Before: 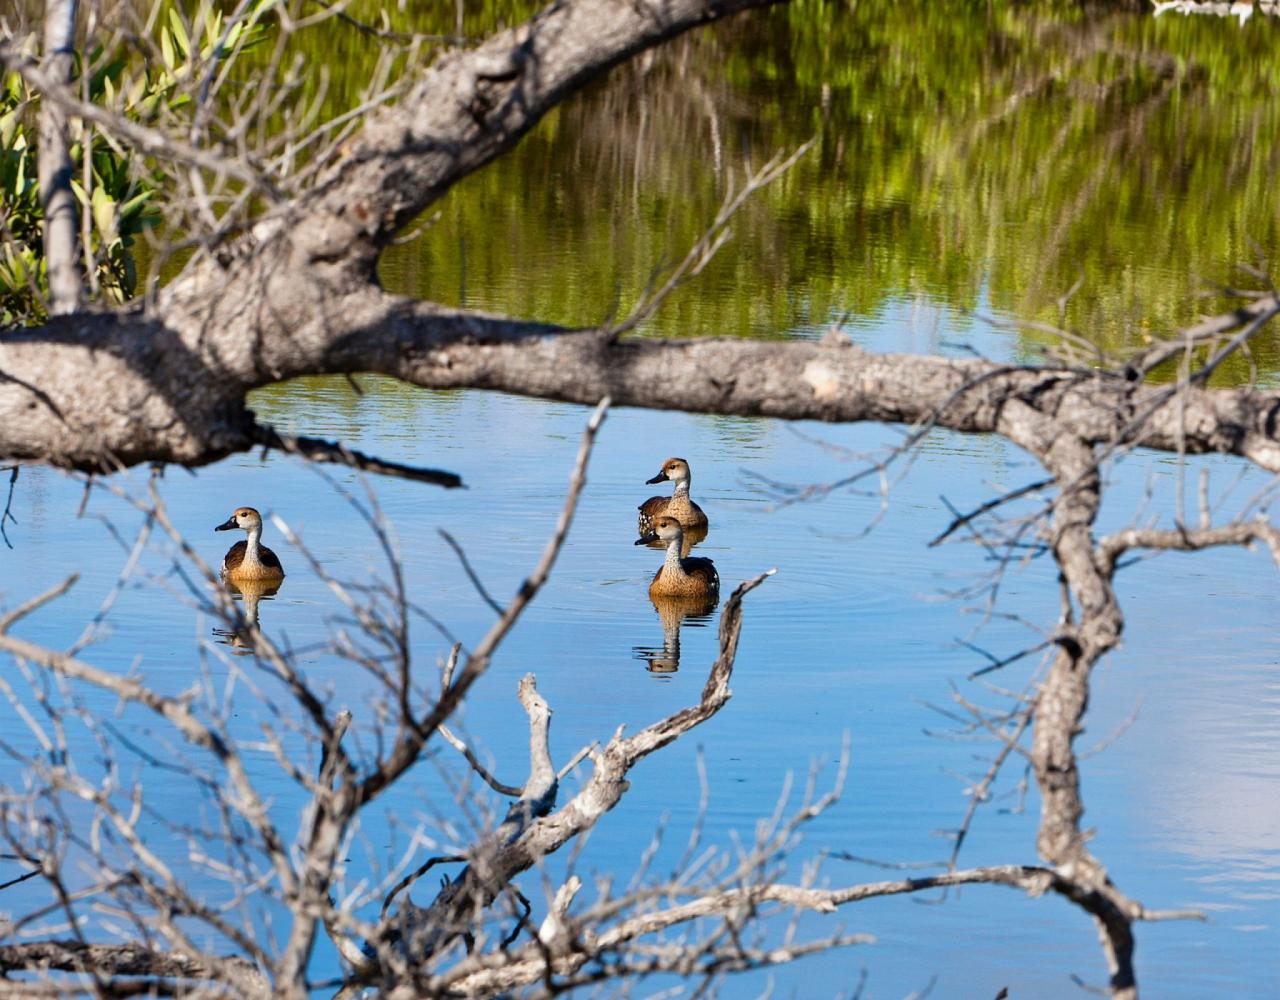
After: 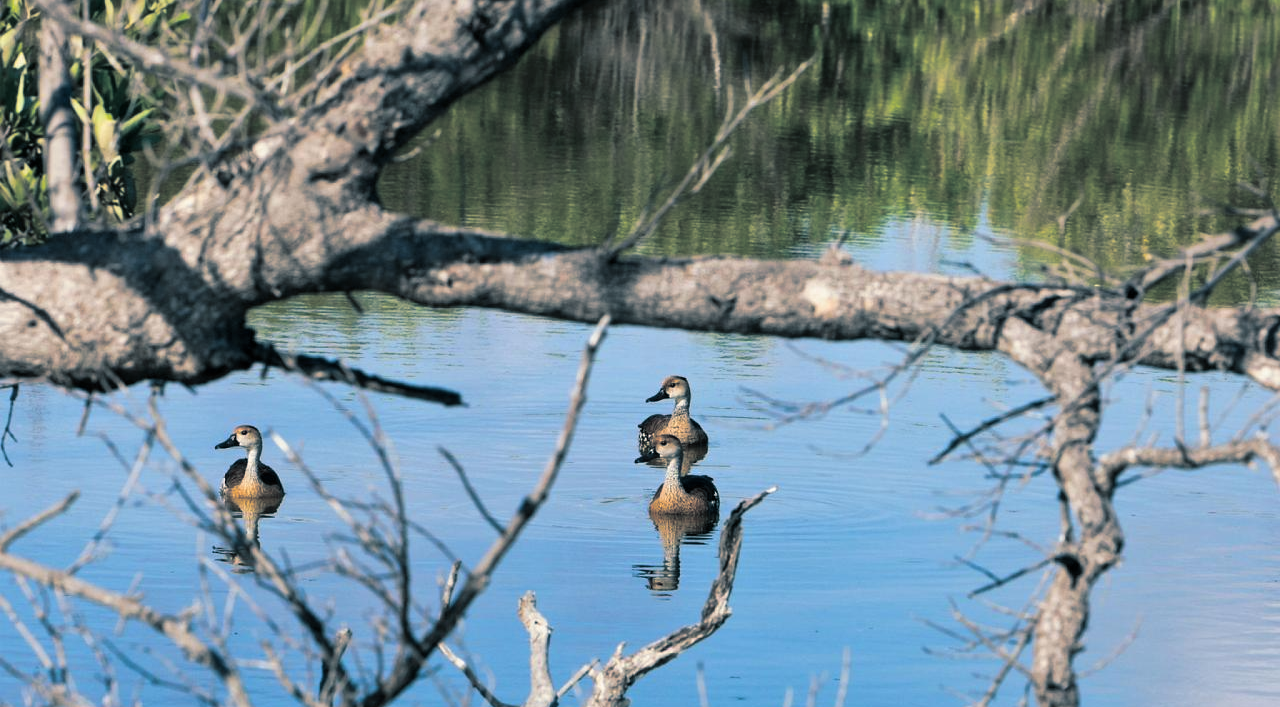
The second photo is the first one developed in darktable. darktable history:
crop and rotate: top 8.293%, bottom 20.996%
split-toning: shadows › hue 205.2°, shadows › saturation 0.43, highlights › hue 54°, highlights › saturation 0.54
